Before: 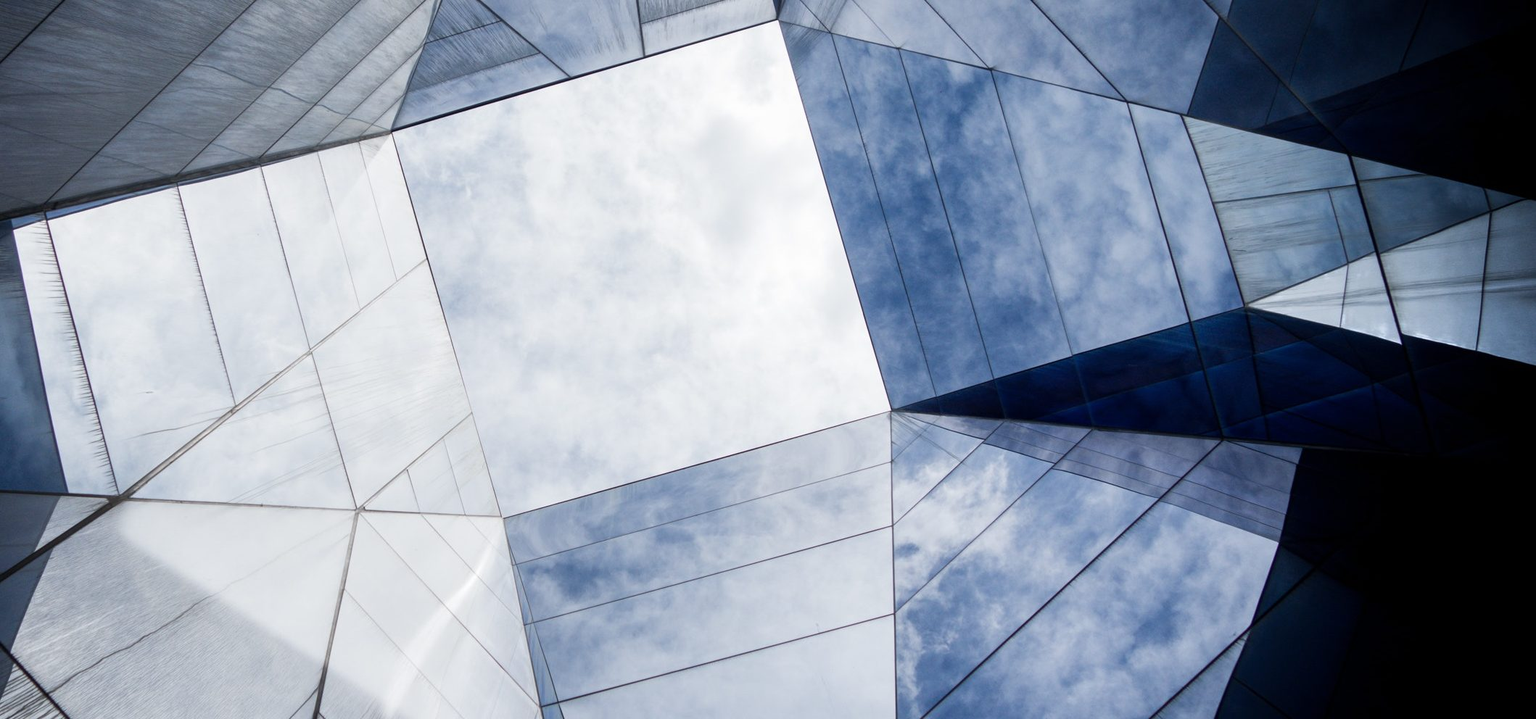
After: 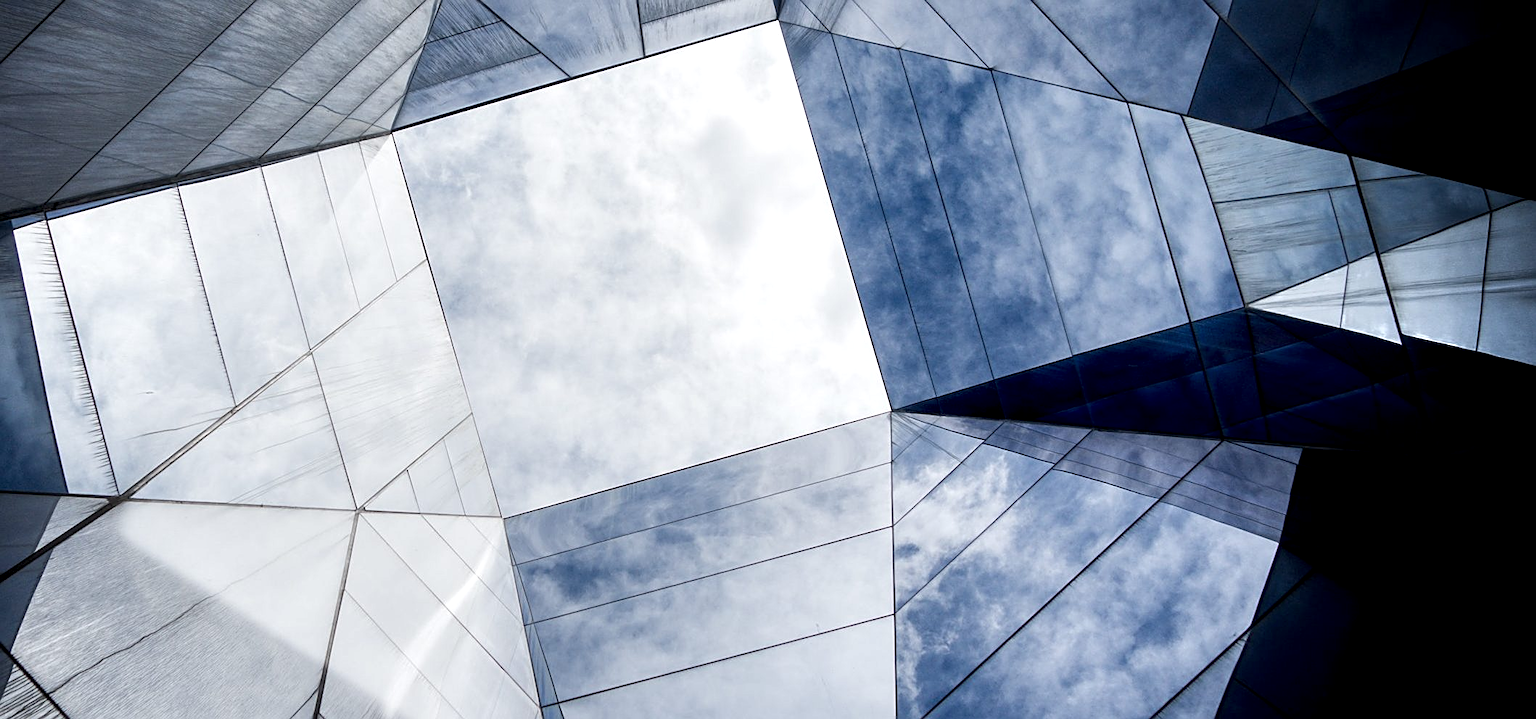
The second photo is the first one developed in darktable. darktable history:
local contrast: highlights 123%, shadows 126%, detail 140%, midtone range 0.254
sharpen: on, module defaults
